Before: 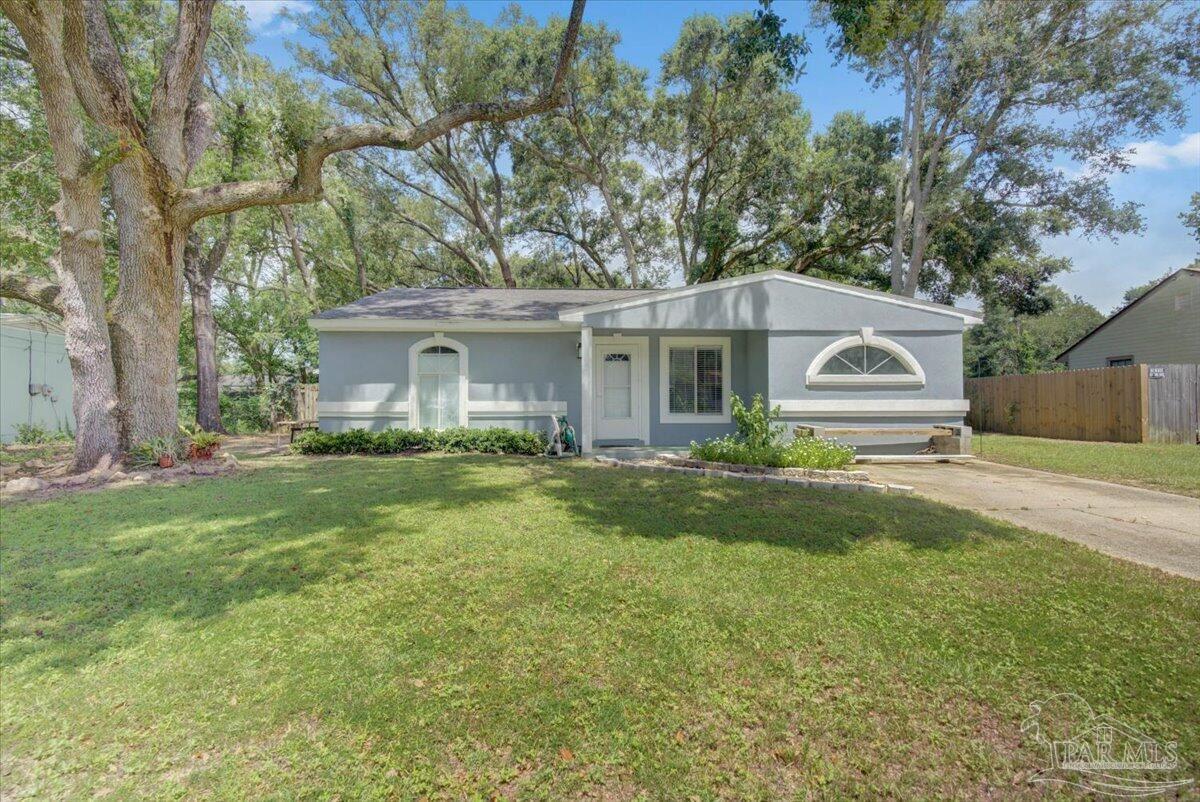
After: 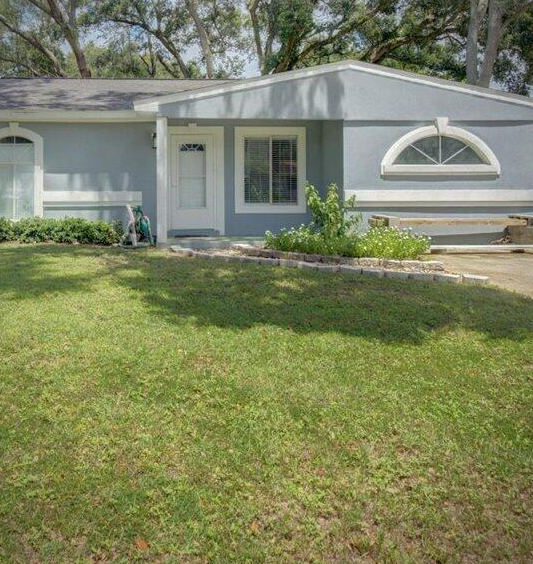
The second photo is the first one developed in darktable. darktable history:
vignetting: saturation 0, unbound false
crop: left 35.432%, top 26.233%, right 20.145%, bottom 3.432%
